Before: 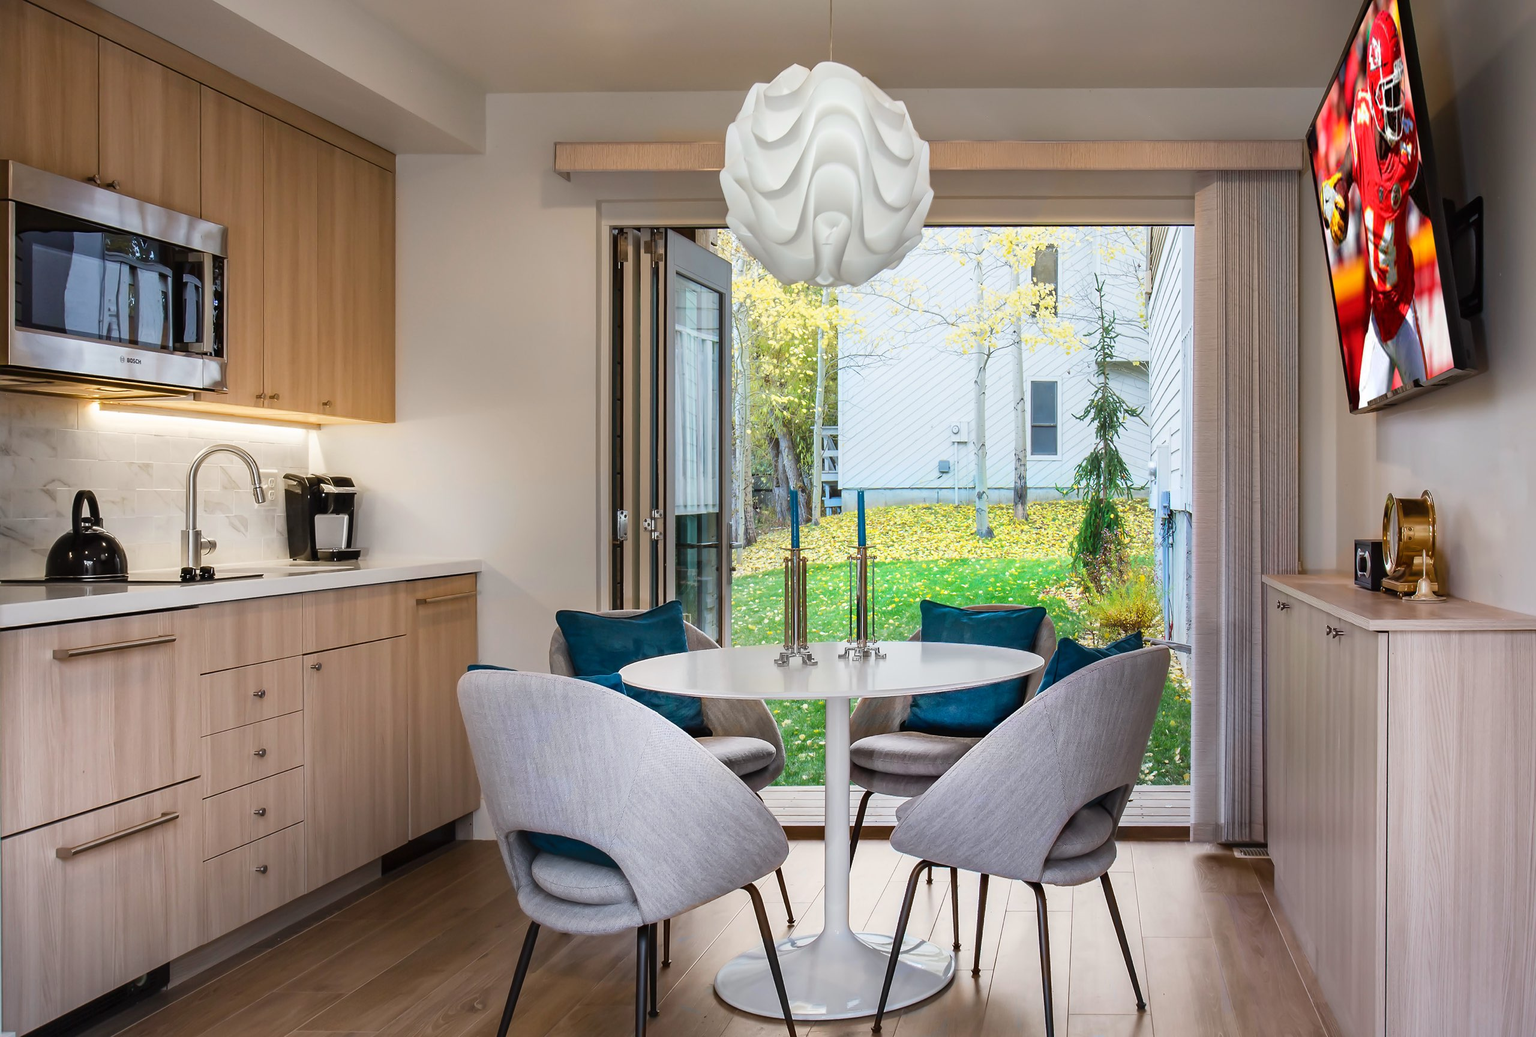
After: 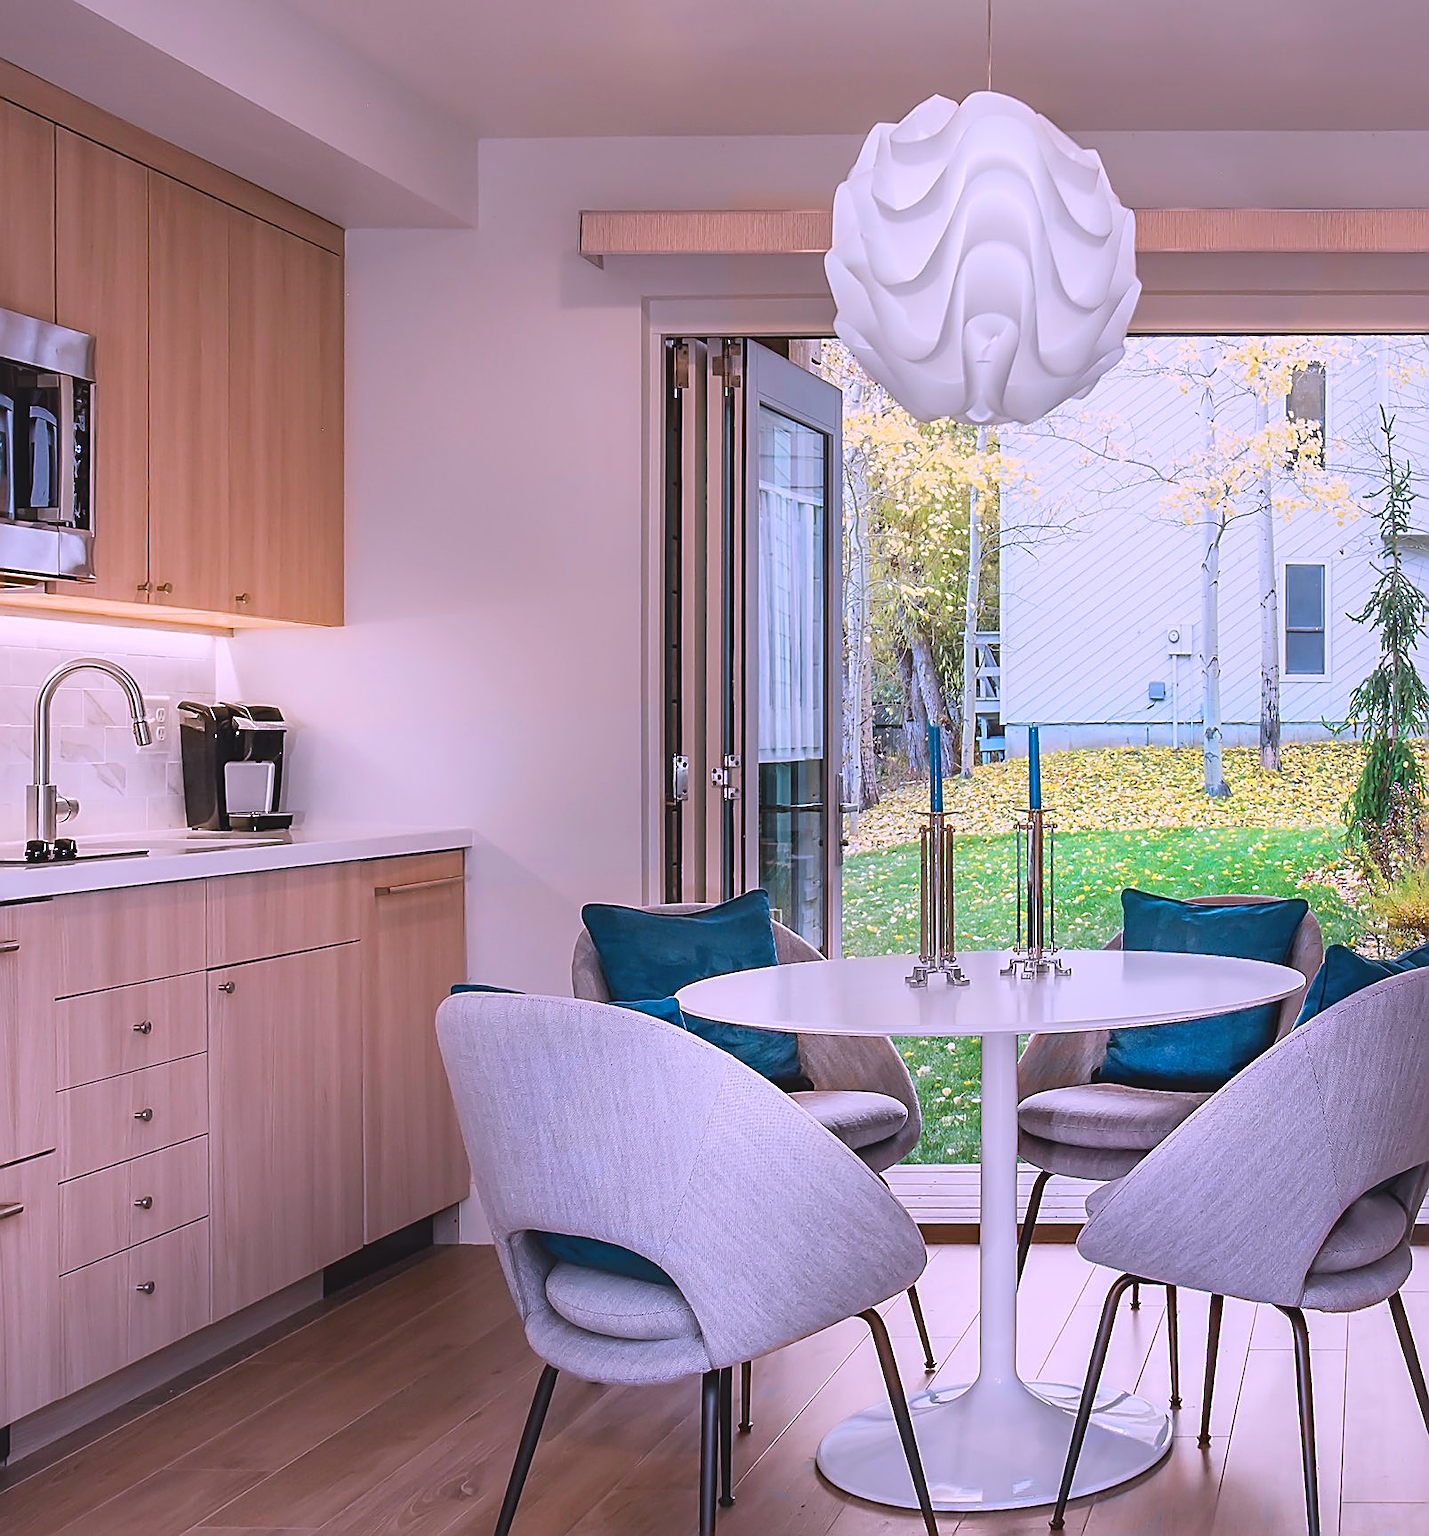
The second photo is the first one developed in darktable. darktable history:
contrast brightness saturation: contrast -0.1, brightness 0.05, saturation 0.08
sharpen: amount 1
crop: left 10.644%, right 26.528%
color correction: highlights a* 15.03, highlights b* -25.07
